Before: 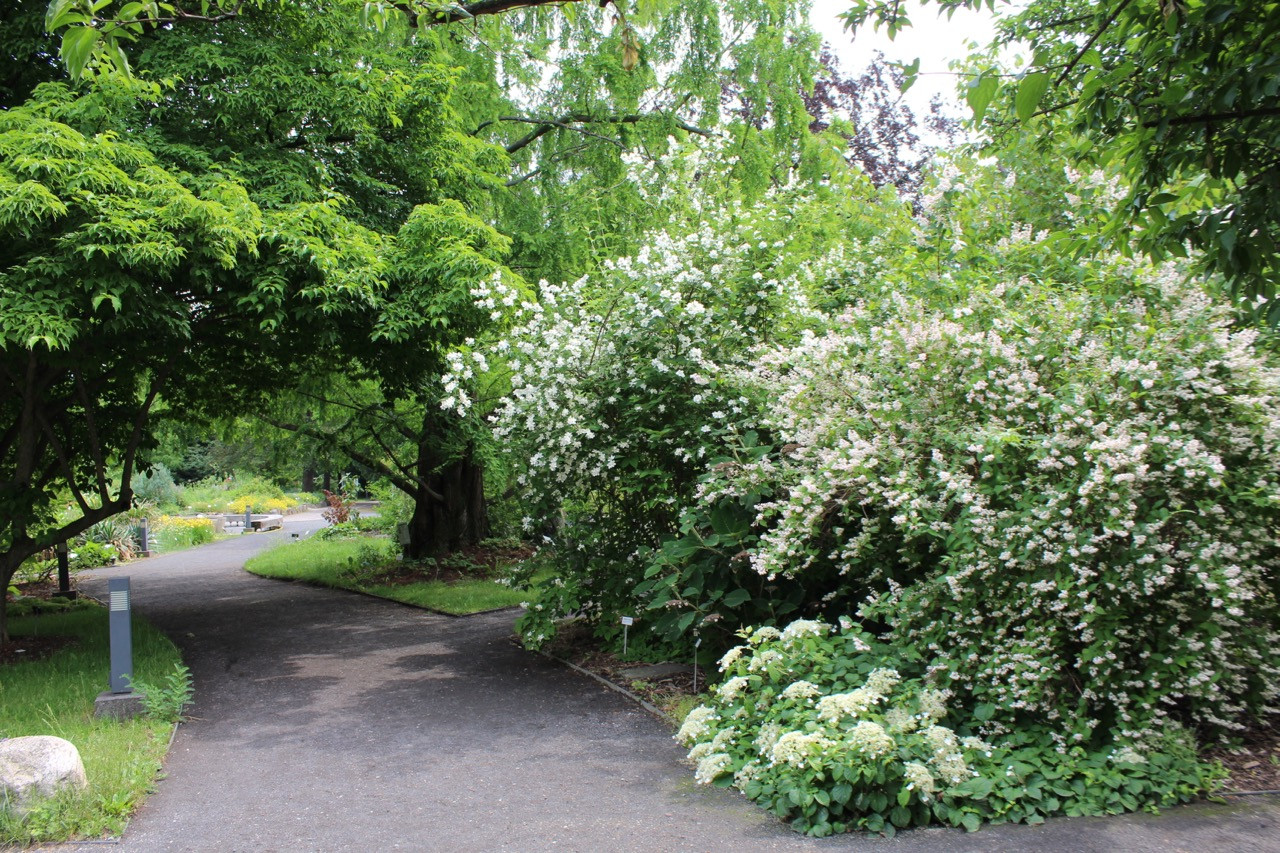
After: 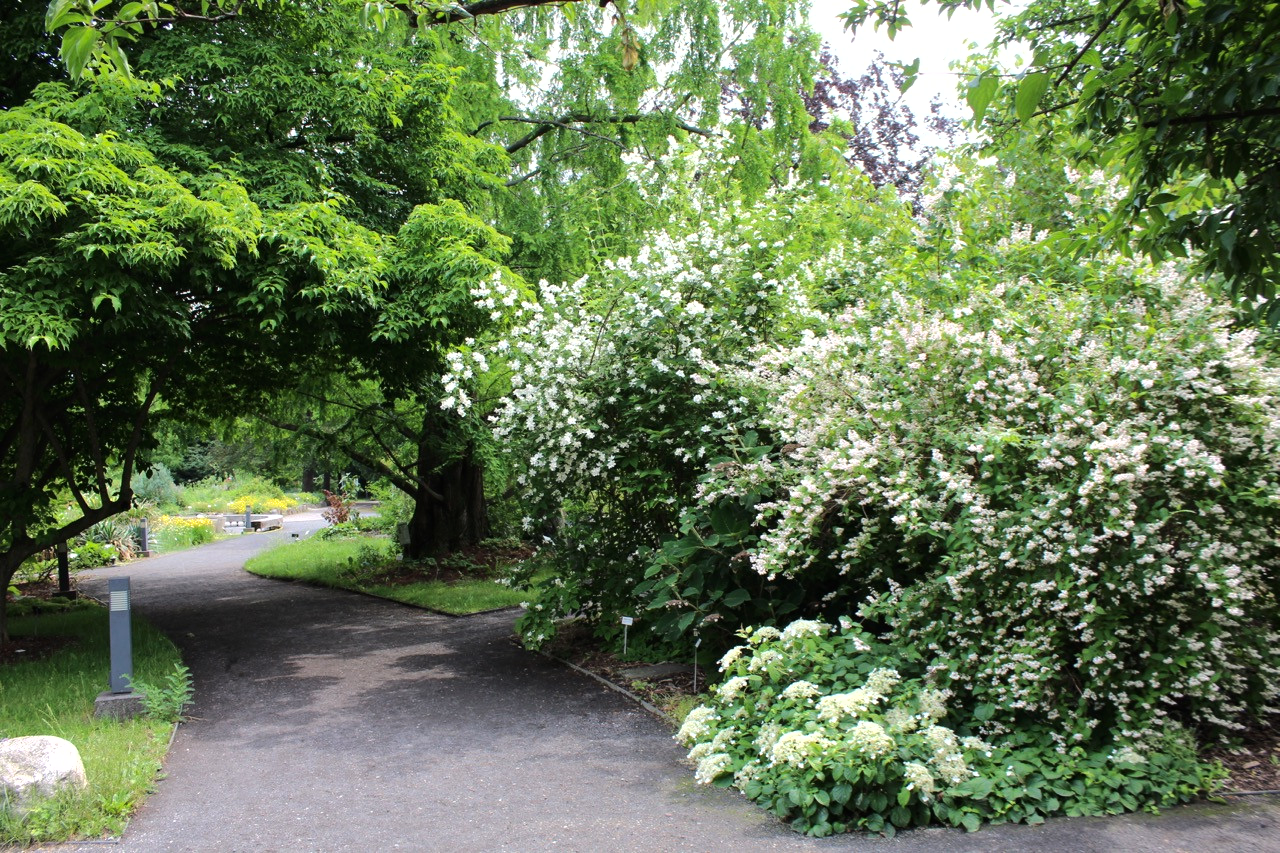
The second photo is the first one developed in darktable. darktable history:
shadows and highlights: shadows -20.6, white point adjustment -1.99, highlights -35.04
tone equalizer: -8 EV -0.397 EV, -7 EV -0.356 EV, -6 EV -0.36 EV, -5 EV -0.183 EV, -3 EV 0.253 EV, -2 EV 0.325 EV, -1 EV 0.407 EV, +0 EV 0.407 EV, edges refinement/feathering 500, mask exposure compensation -1.57 EV, preserve details no
